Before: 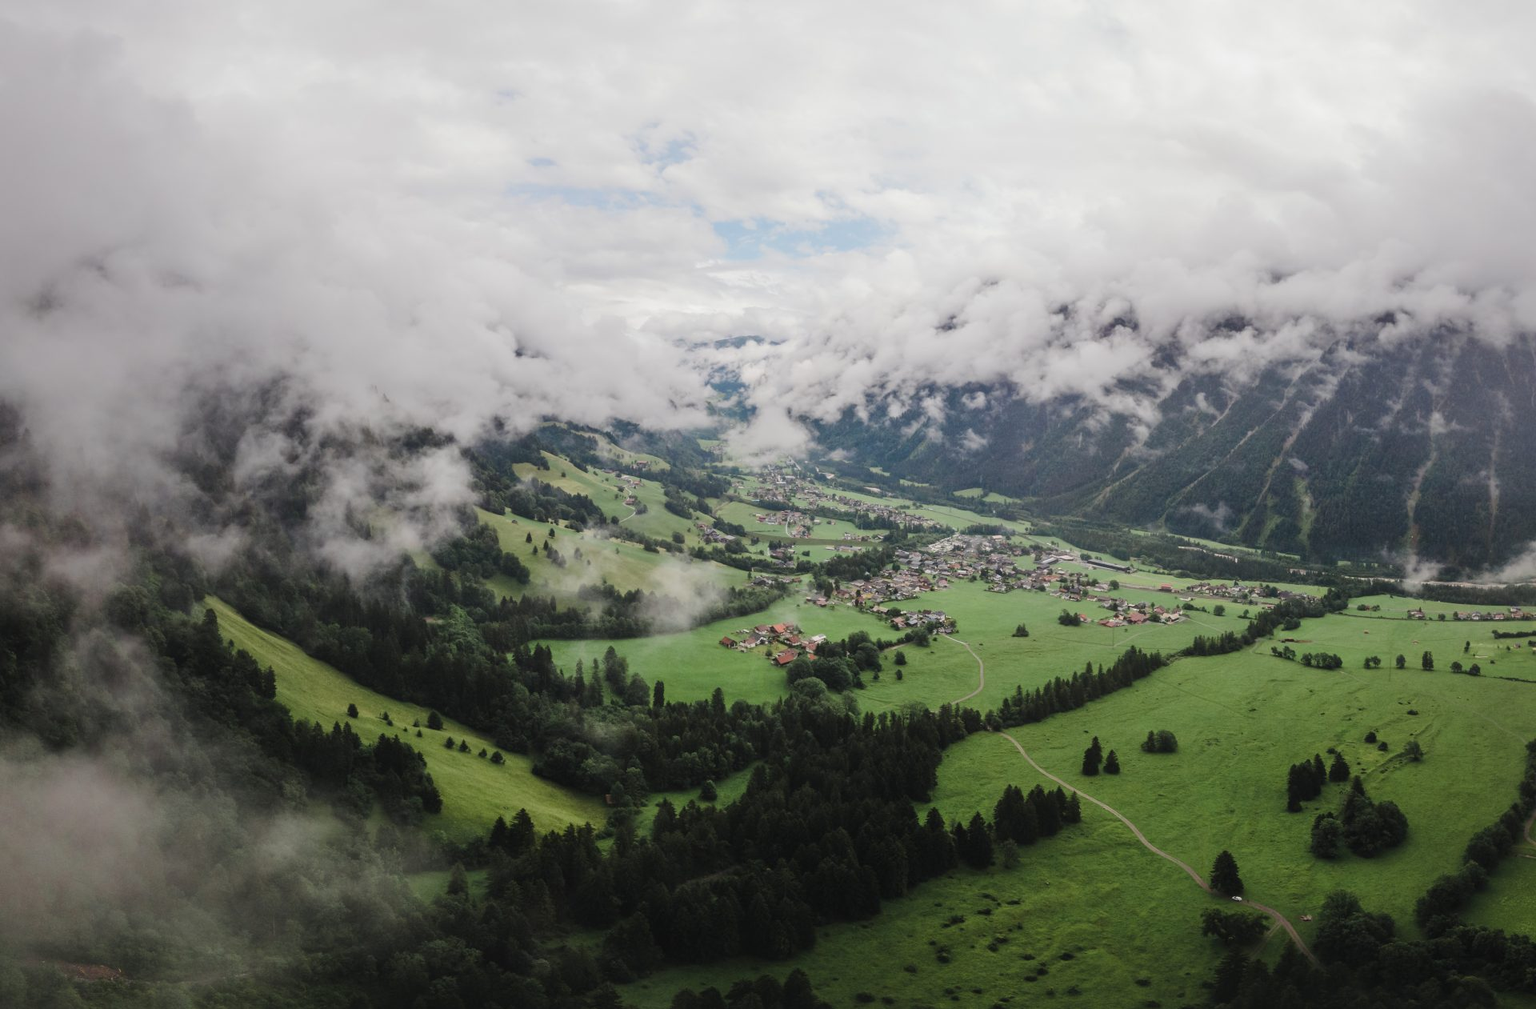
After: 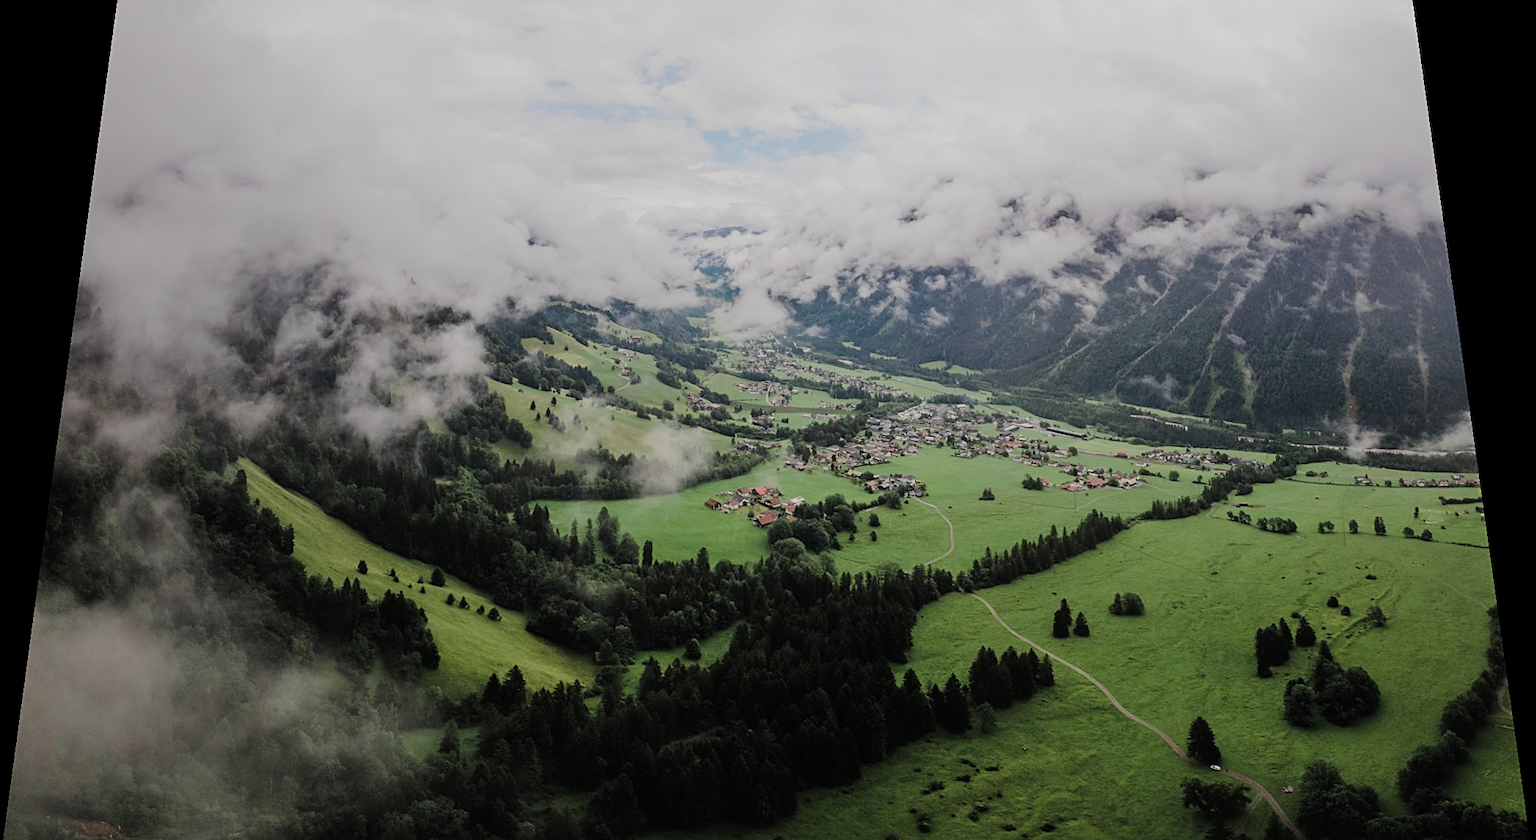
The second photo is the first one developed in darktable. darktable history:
sharpen: on, module defaults
crop and rotate: top 5.609%, bottom 5.609%
filmic rgb: hardness 4.17
rotate and perspective: rotation 0.128°, lens shift (vertical) -0.181, lens shift (horizontal) -0.044, shear 0.001, automatic cropping off
